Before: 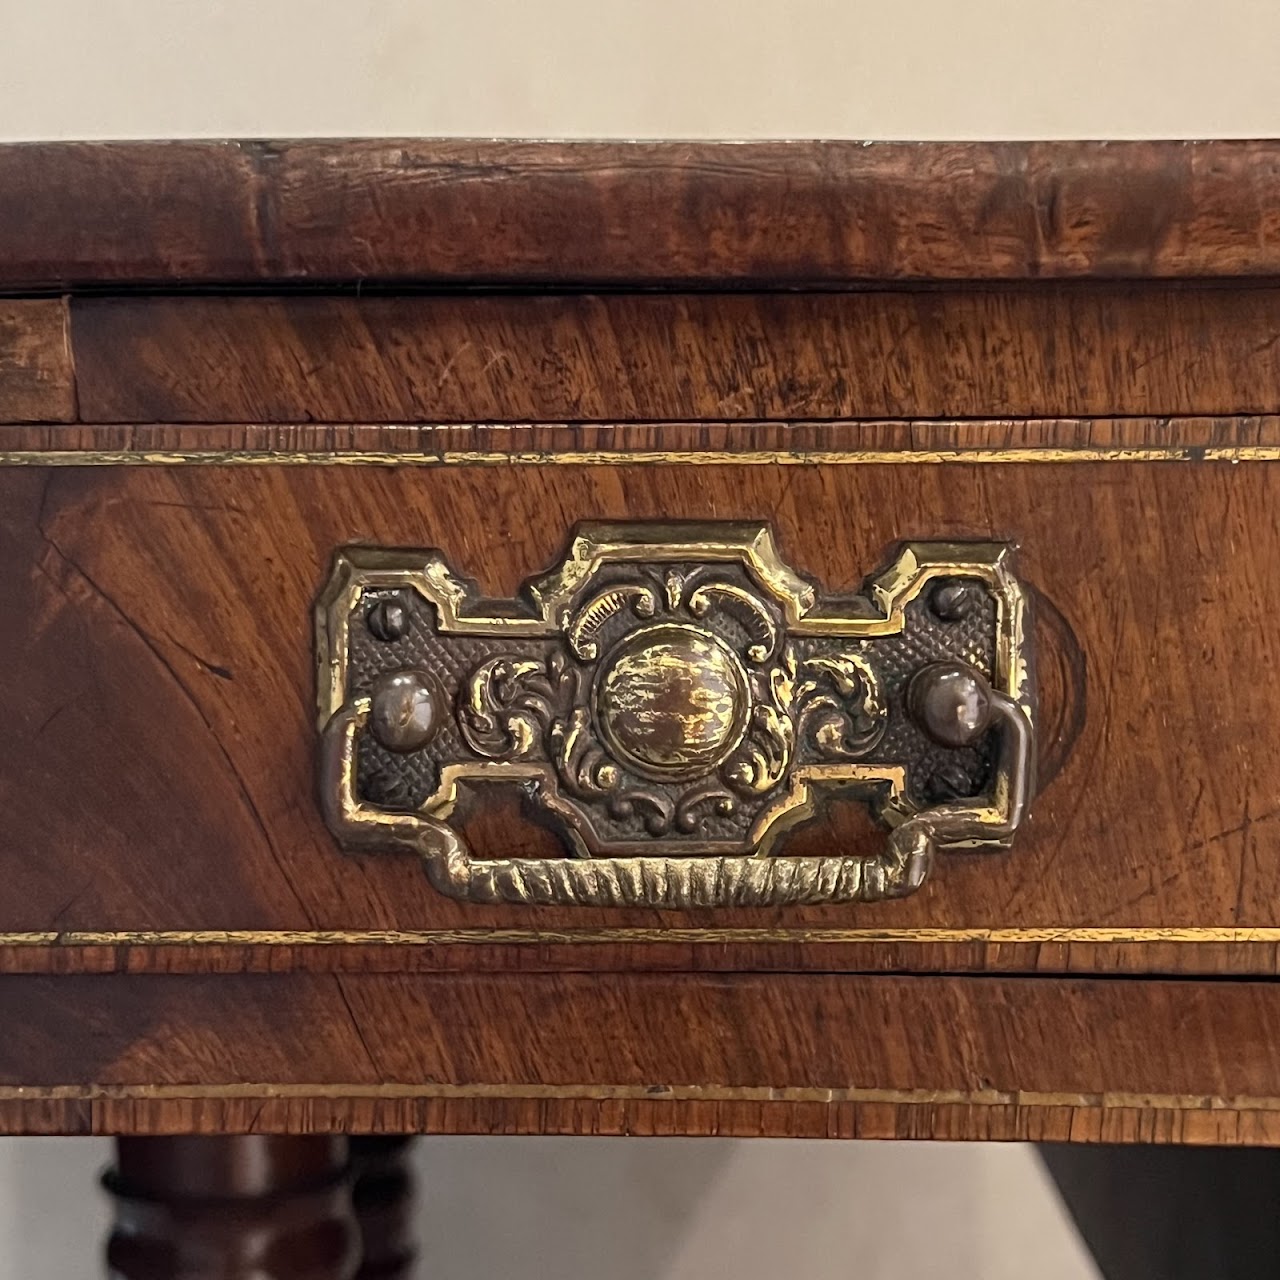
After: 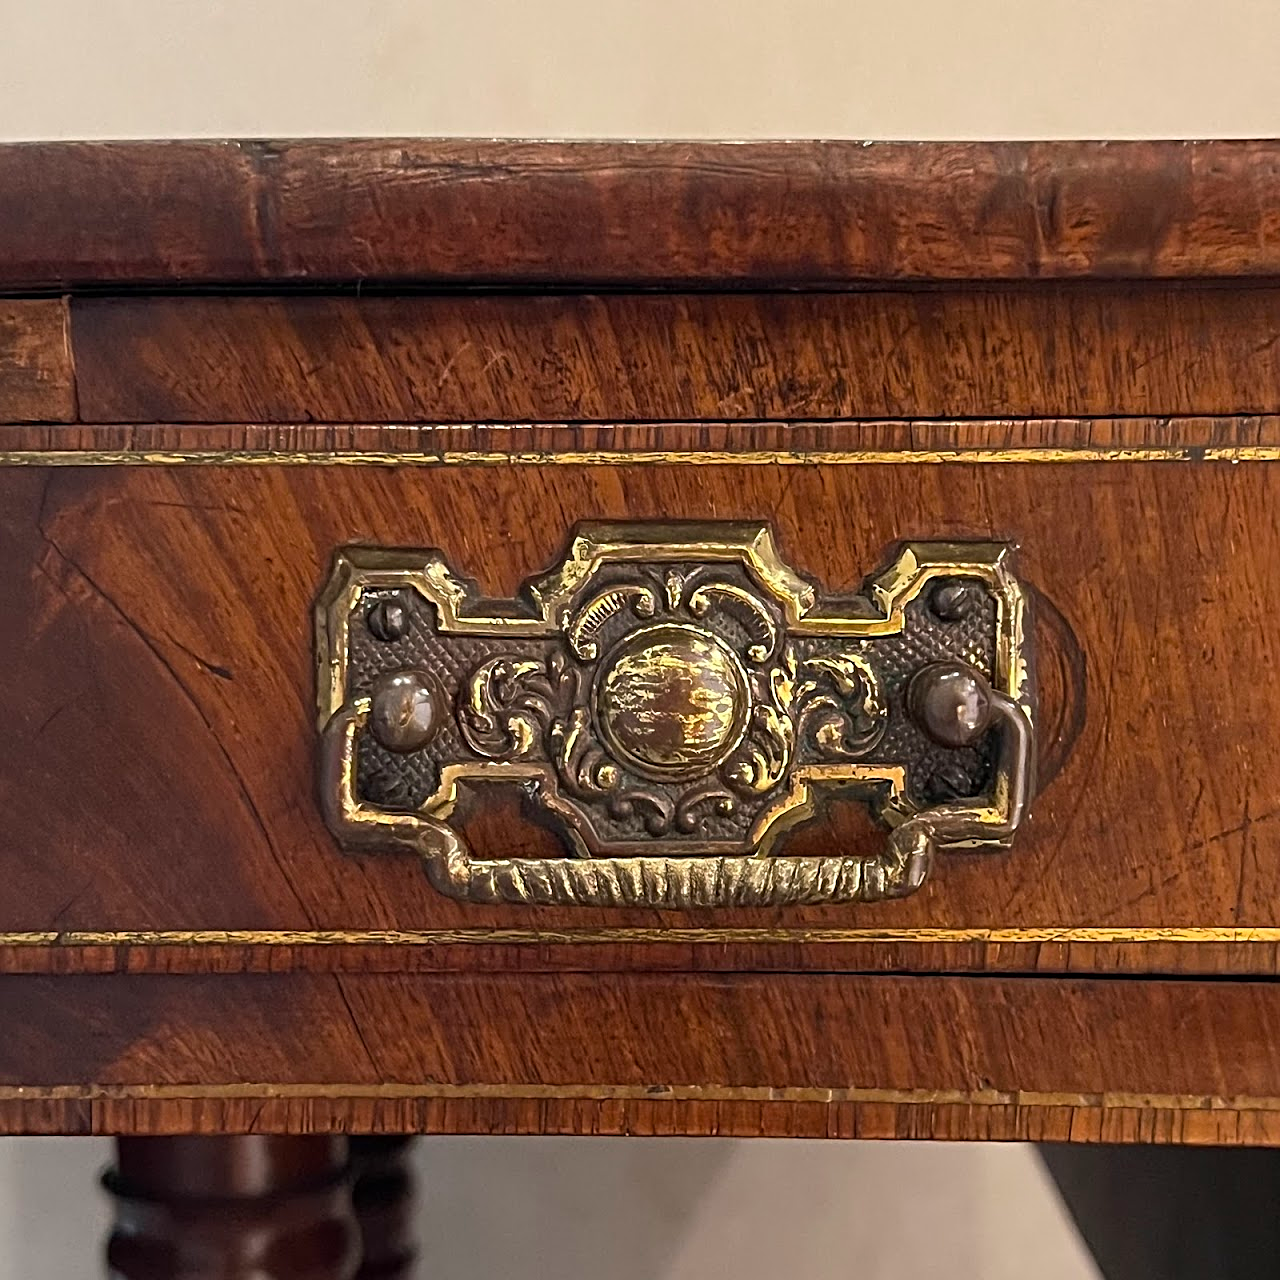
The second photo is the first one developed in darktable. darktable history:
color balance rgb: shadows lift › chroma 0.73%, shadows lift › hue 113.78°, perceptual saturation grading › global saturation 0.792%, global vibrance 20%
sharpen: on, module defaults
